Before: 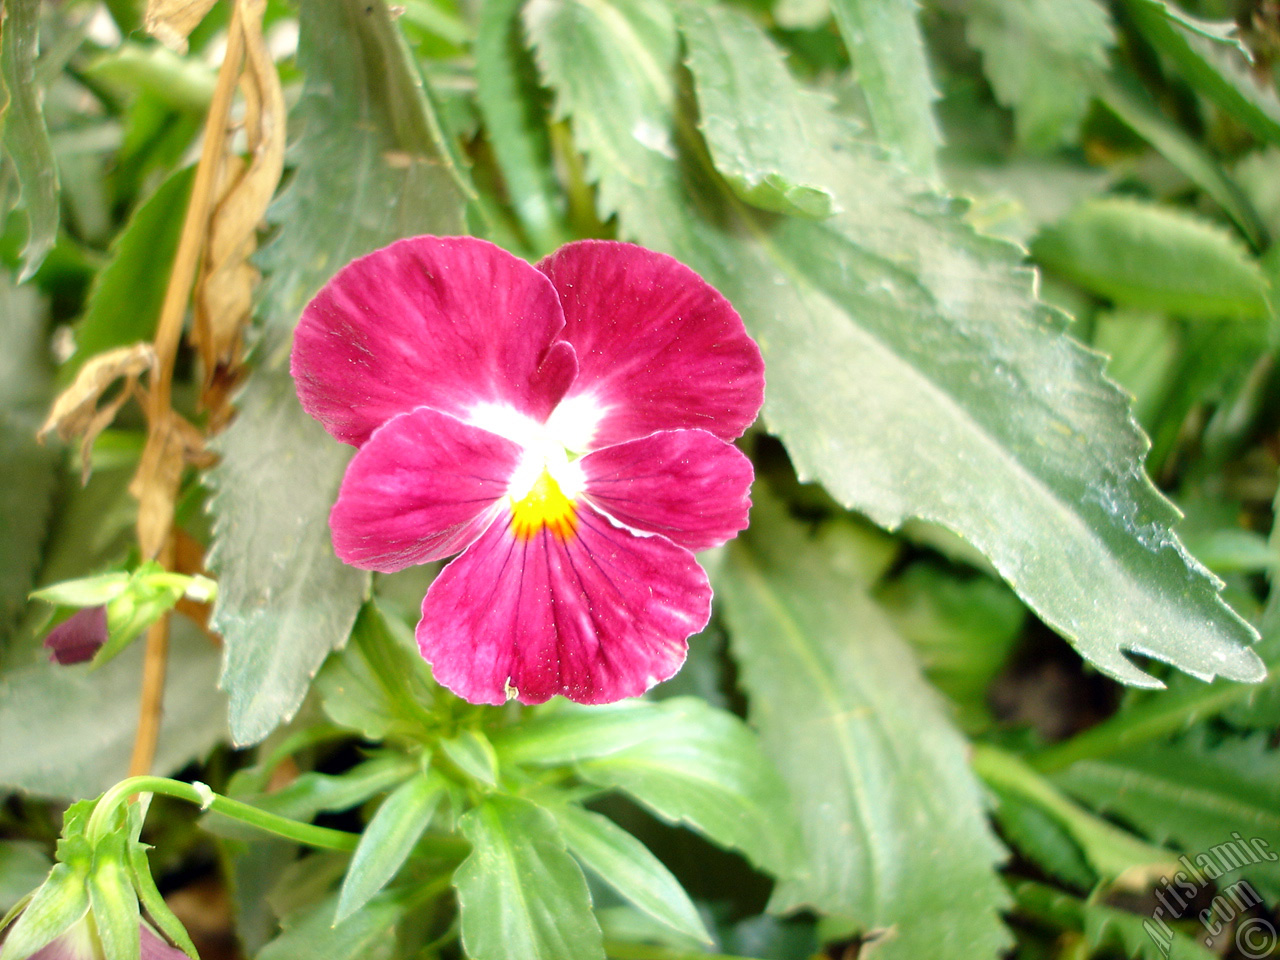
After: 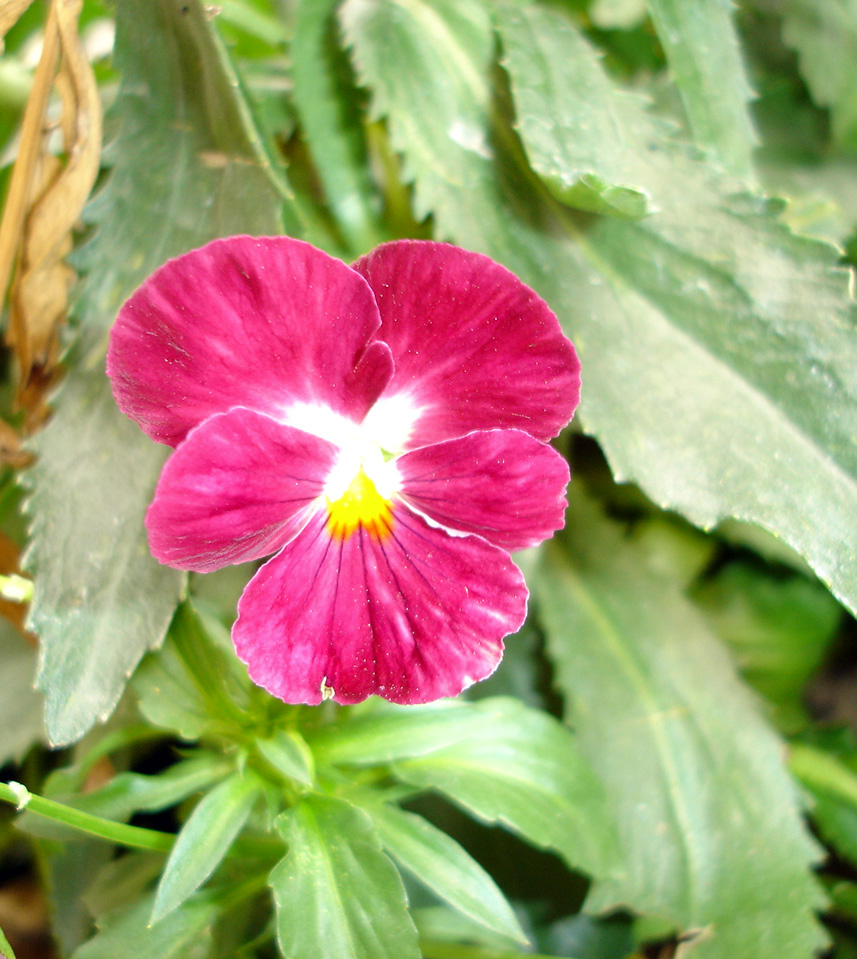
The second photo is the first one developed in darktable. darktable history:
shadows and highlights: shadows 73.49, highlights -25.19, highlights color adjustment 53.65%, soften with gaussian
crop and rotate: left 14.429%, right 18.61%
